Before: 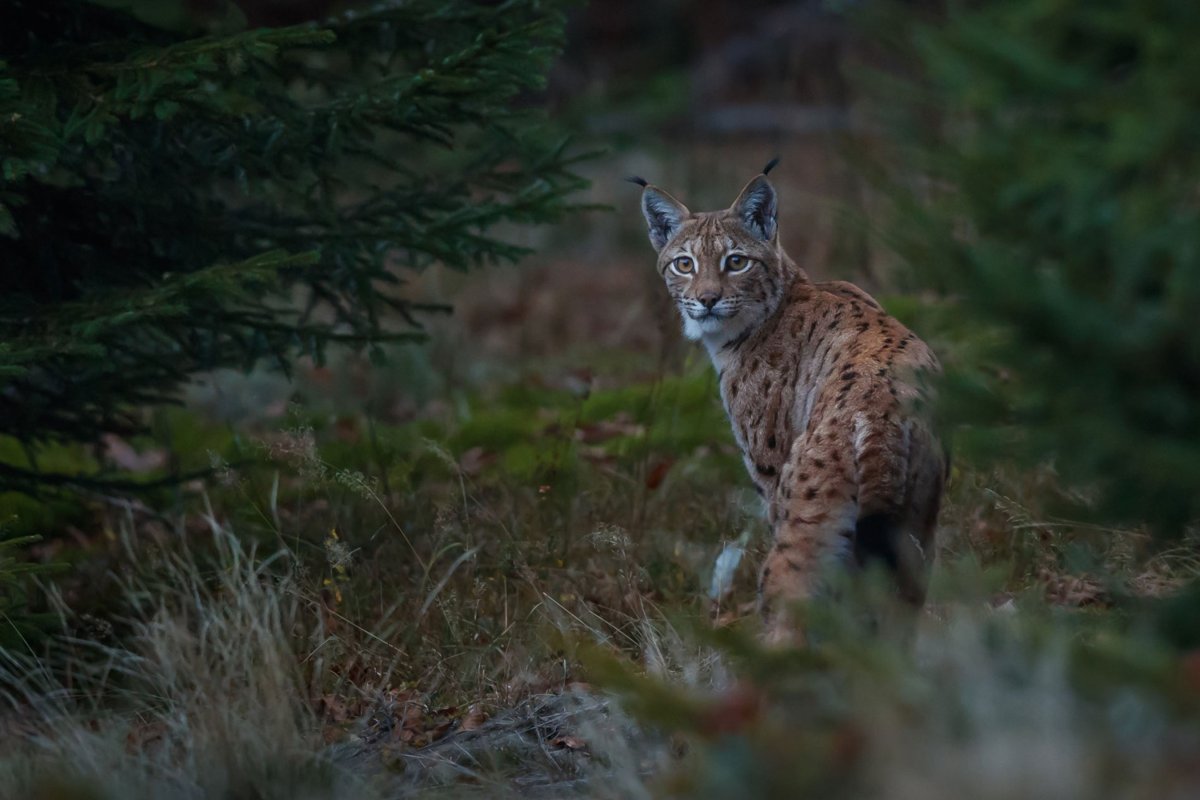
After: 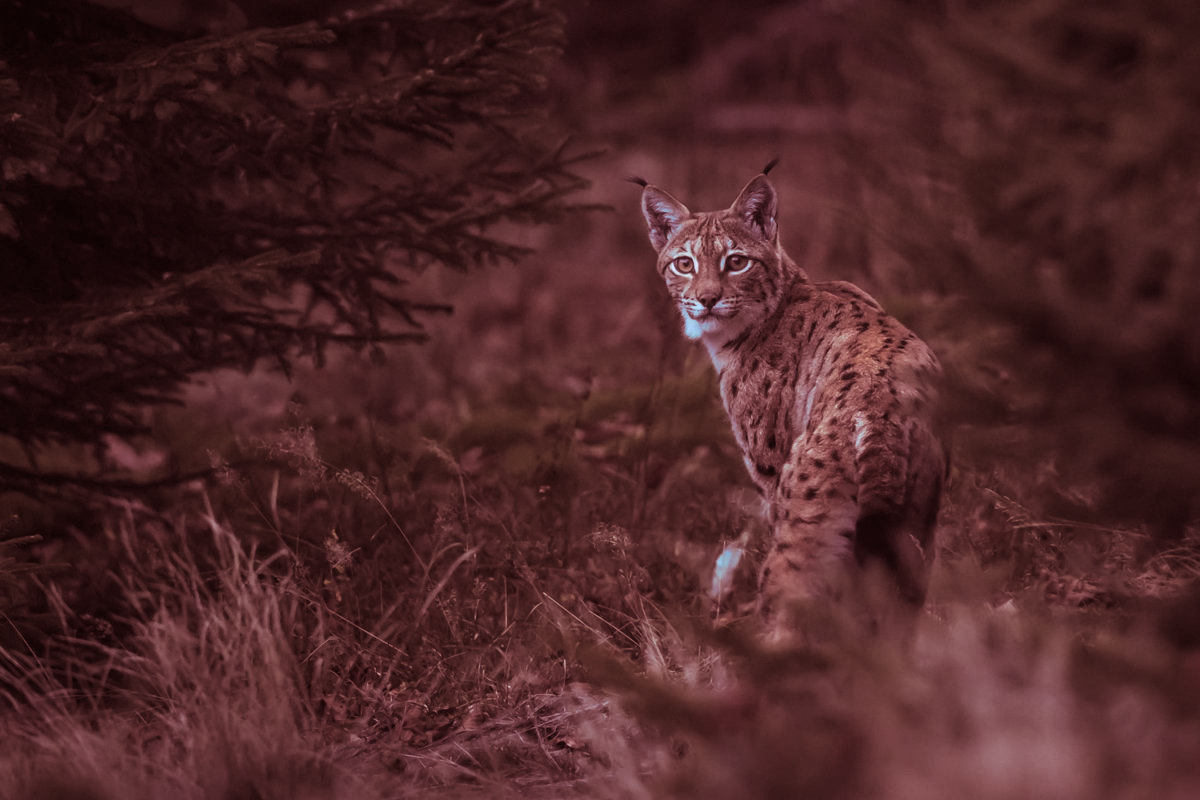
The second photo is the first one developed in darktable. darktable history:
split-toning: highlights › saturation 0, balance -61.83
contrast brightness saturation: contrast 0.2, brightness 0.16, saturation 0.22
